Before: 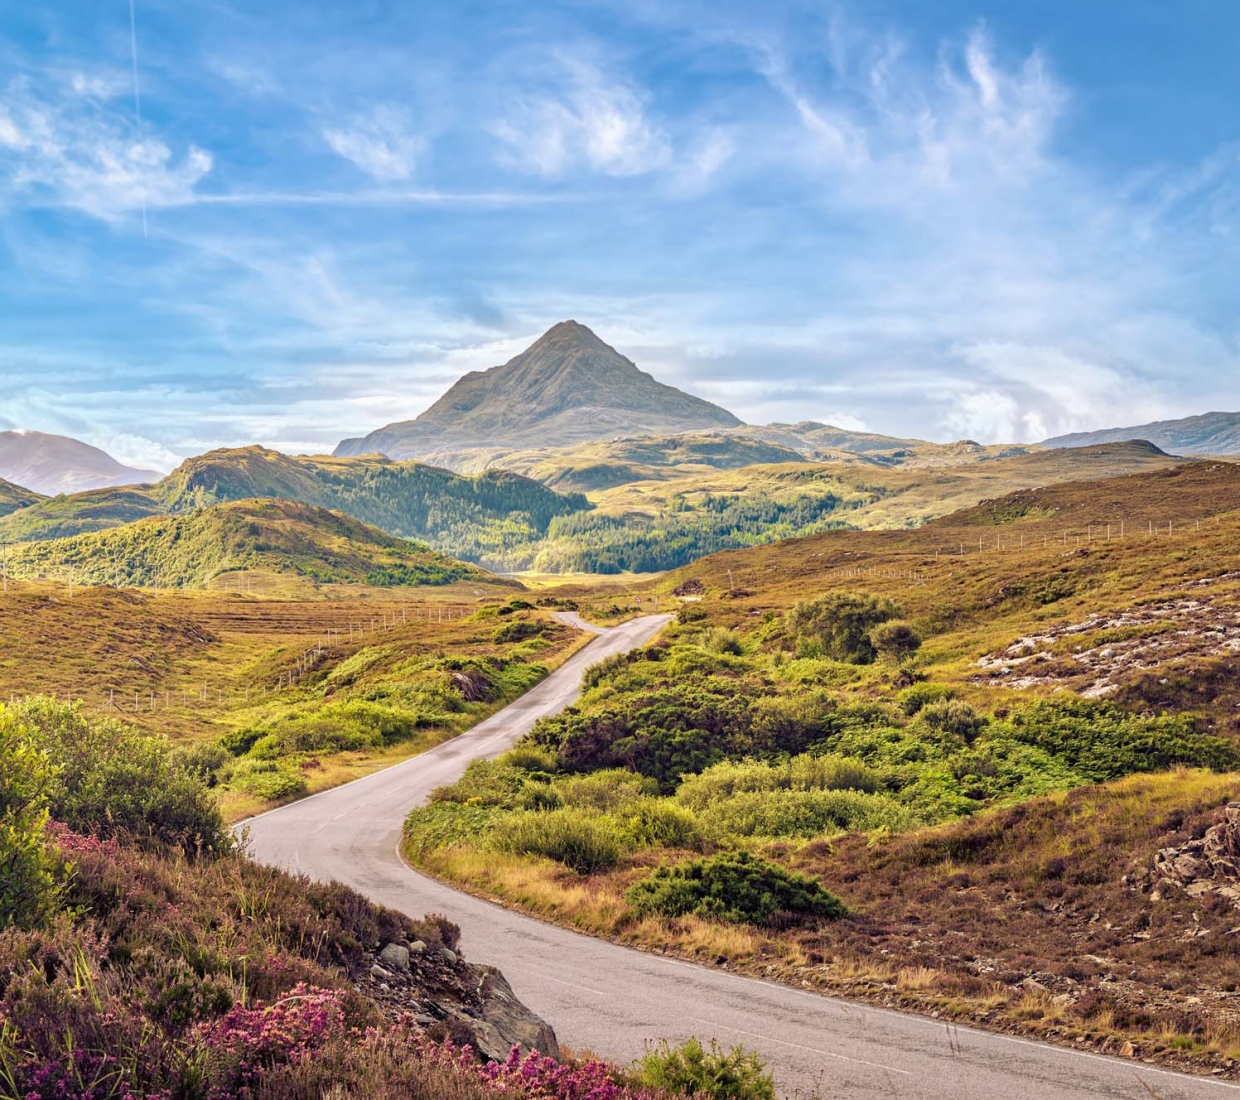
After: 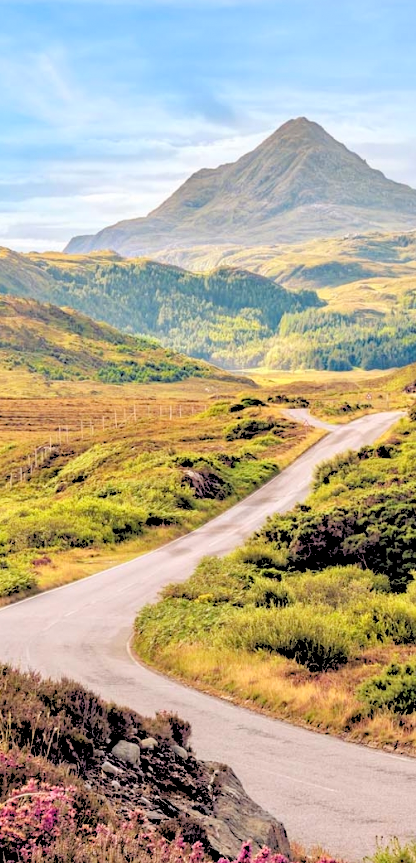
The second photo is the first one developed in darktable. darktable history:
rgb levels: levels [[0.027, 0.429, 0.996], [0, 0.5, 1], [0, 0.5, 1]]
crop and rotate: left 21.77%, top 18.528%, right 44.676%, bottom 2.997%
exposure: exposure 0.02 EV, compensate highlight preservation false
